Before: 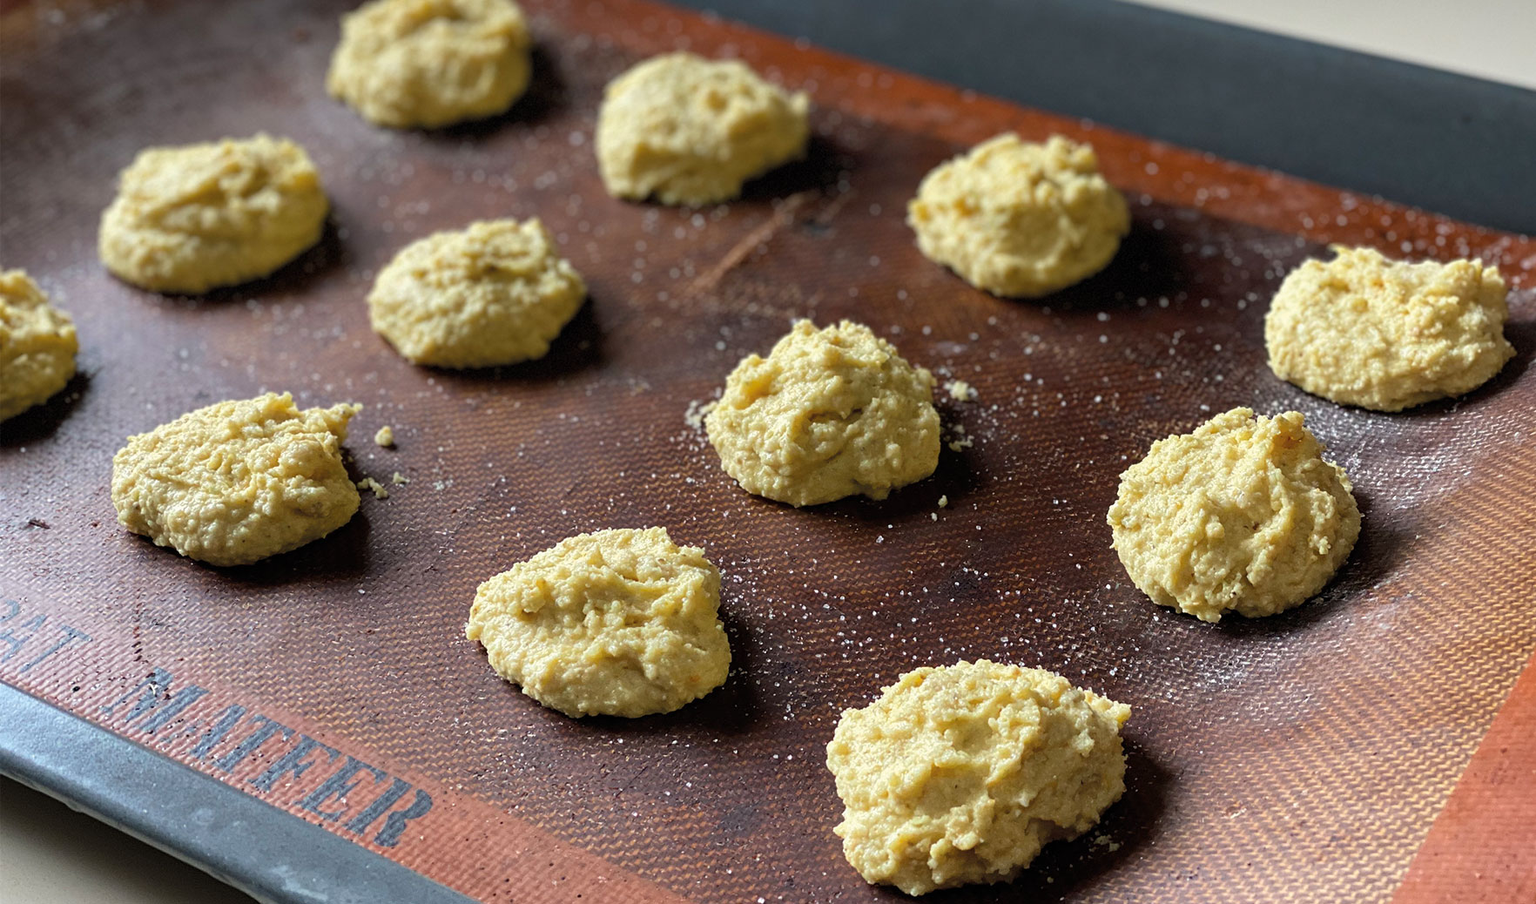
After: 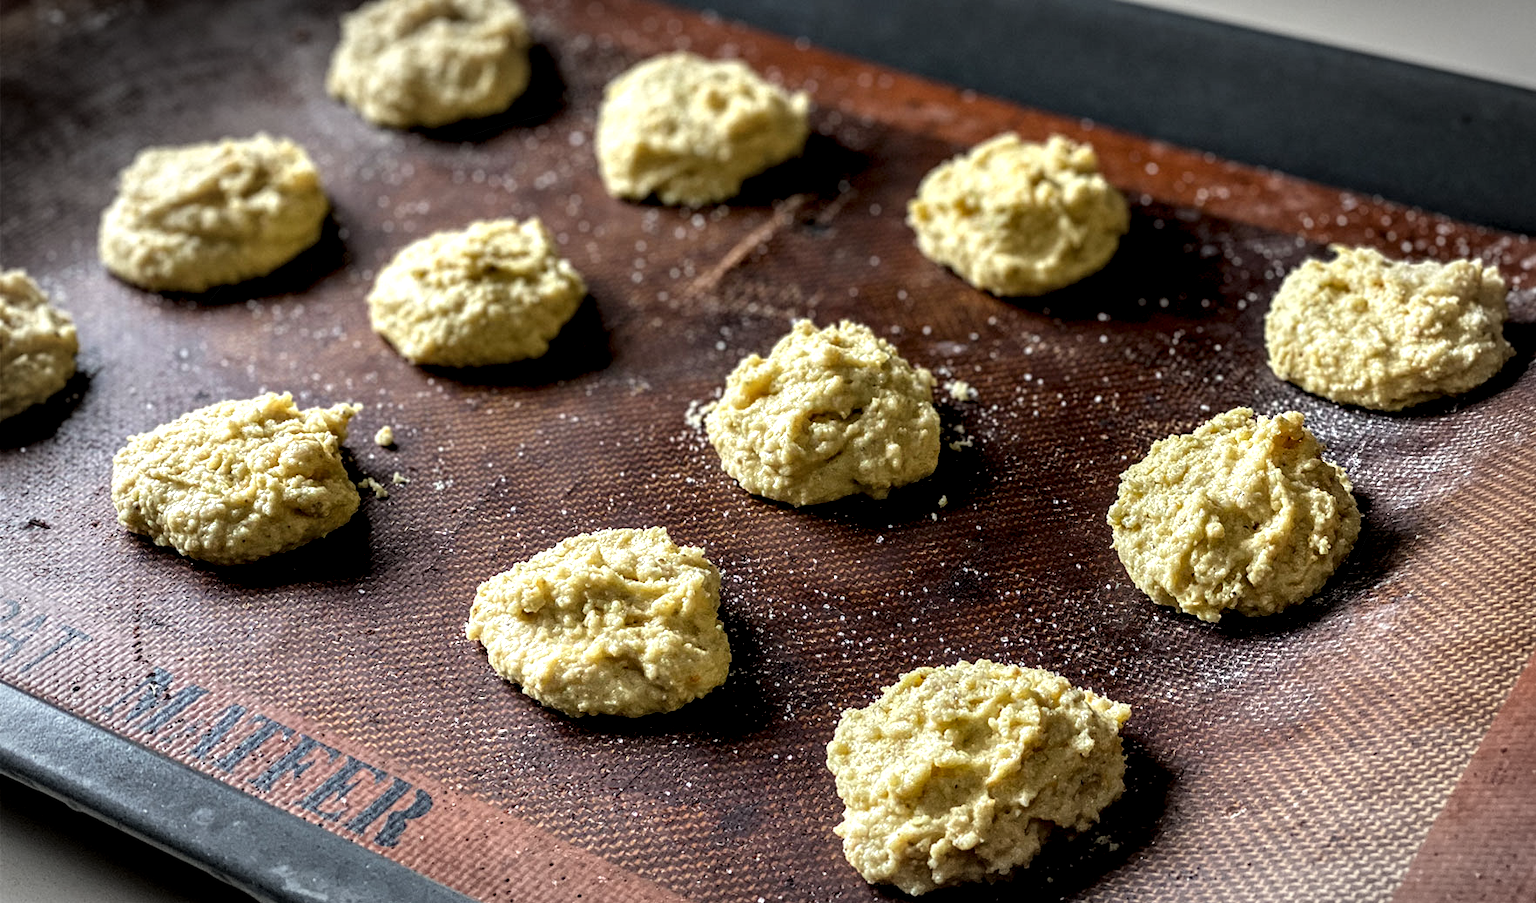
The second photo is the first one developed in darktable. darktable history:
vignetting: automatic ratio true, unbound false
local contrast: highlights 20%, detail 197%
